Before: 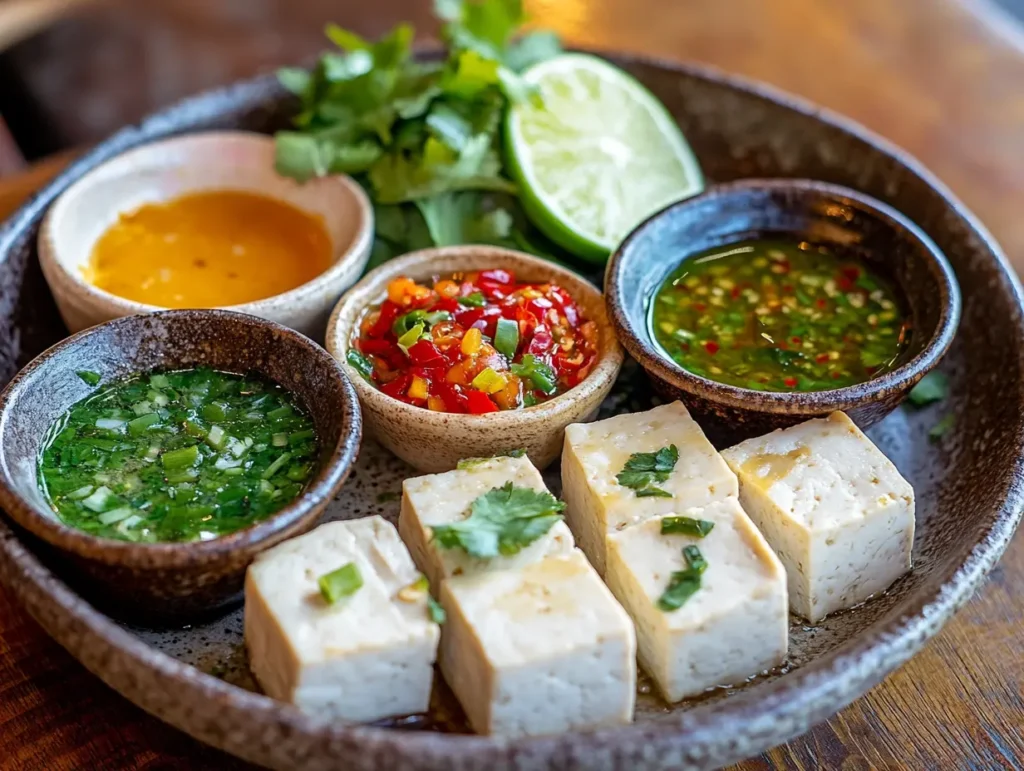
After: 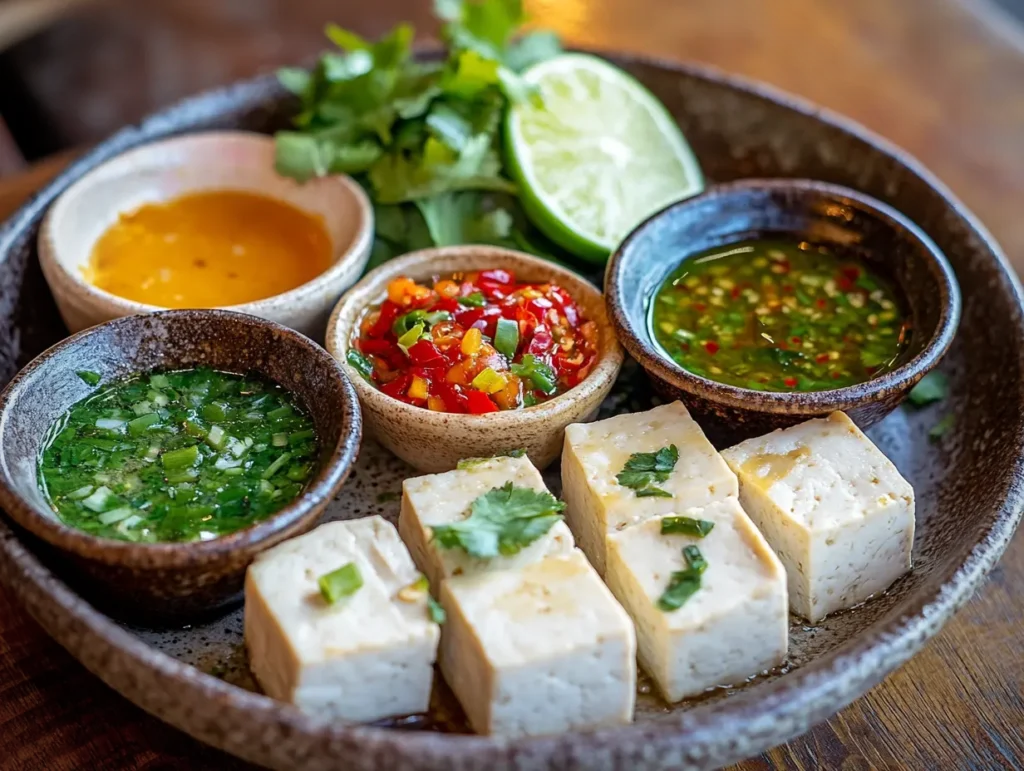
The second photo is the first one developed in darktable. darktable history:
vignetting: brightness -0.576, saturation -0.251
